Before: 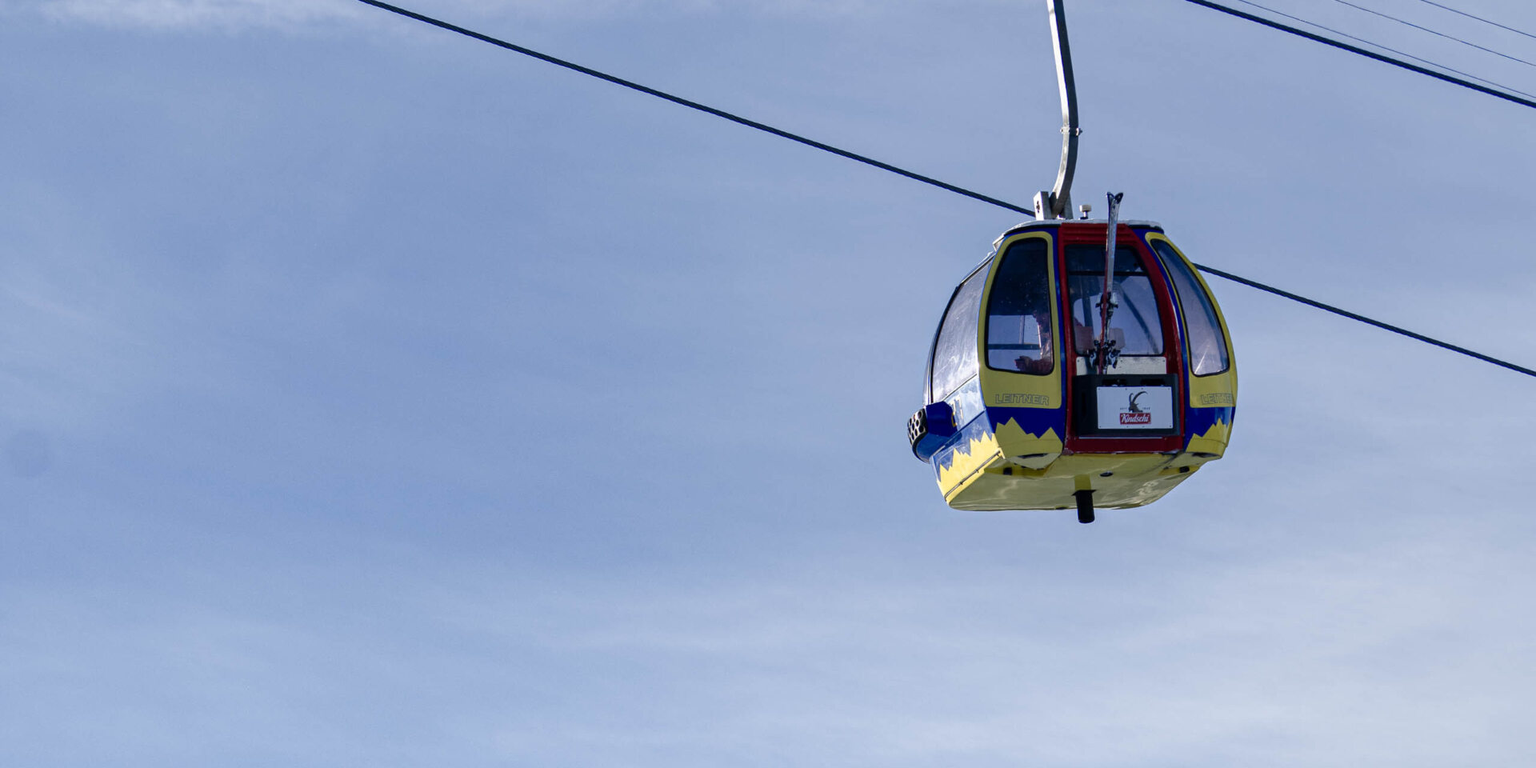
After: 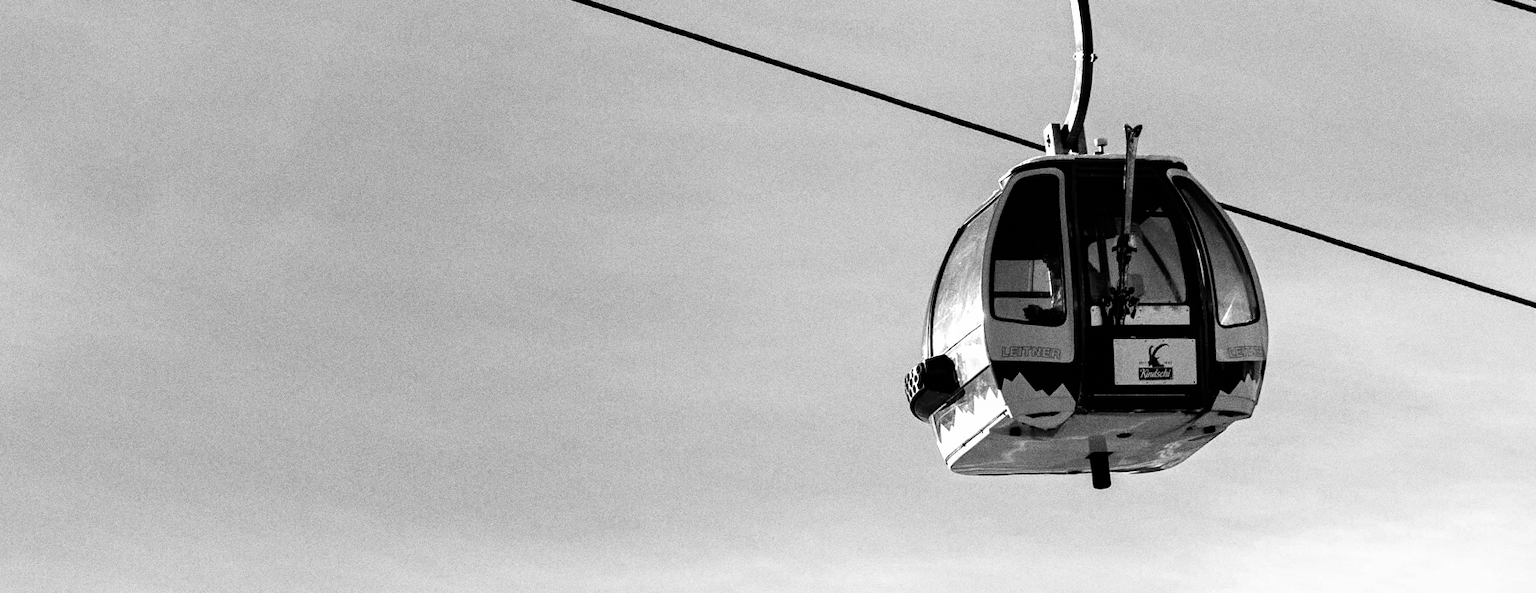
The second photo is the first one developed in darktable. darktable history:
filmic rgb: black relative exposure -8.2 EV, white relative exposure 2.2 EV, threshold 3 EV, hardness 7.11, latitude 85.74%, contrast 1.696, highlights saturation mix -4%, shadows ↔ highlights balance -2.69%, preserve chrominance no, color science v5 (2021), contrast in shadows safe, contrast in highlights safe, enable highlight reconstruction true
monochrome: on, module defaults
grain: coarseness 0.09 ISO, strength 40%
crop: left 5.596%, top 10.314%, right 3.534%, bottom 19.395%
